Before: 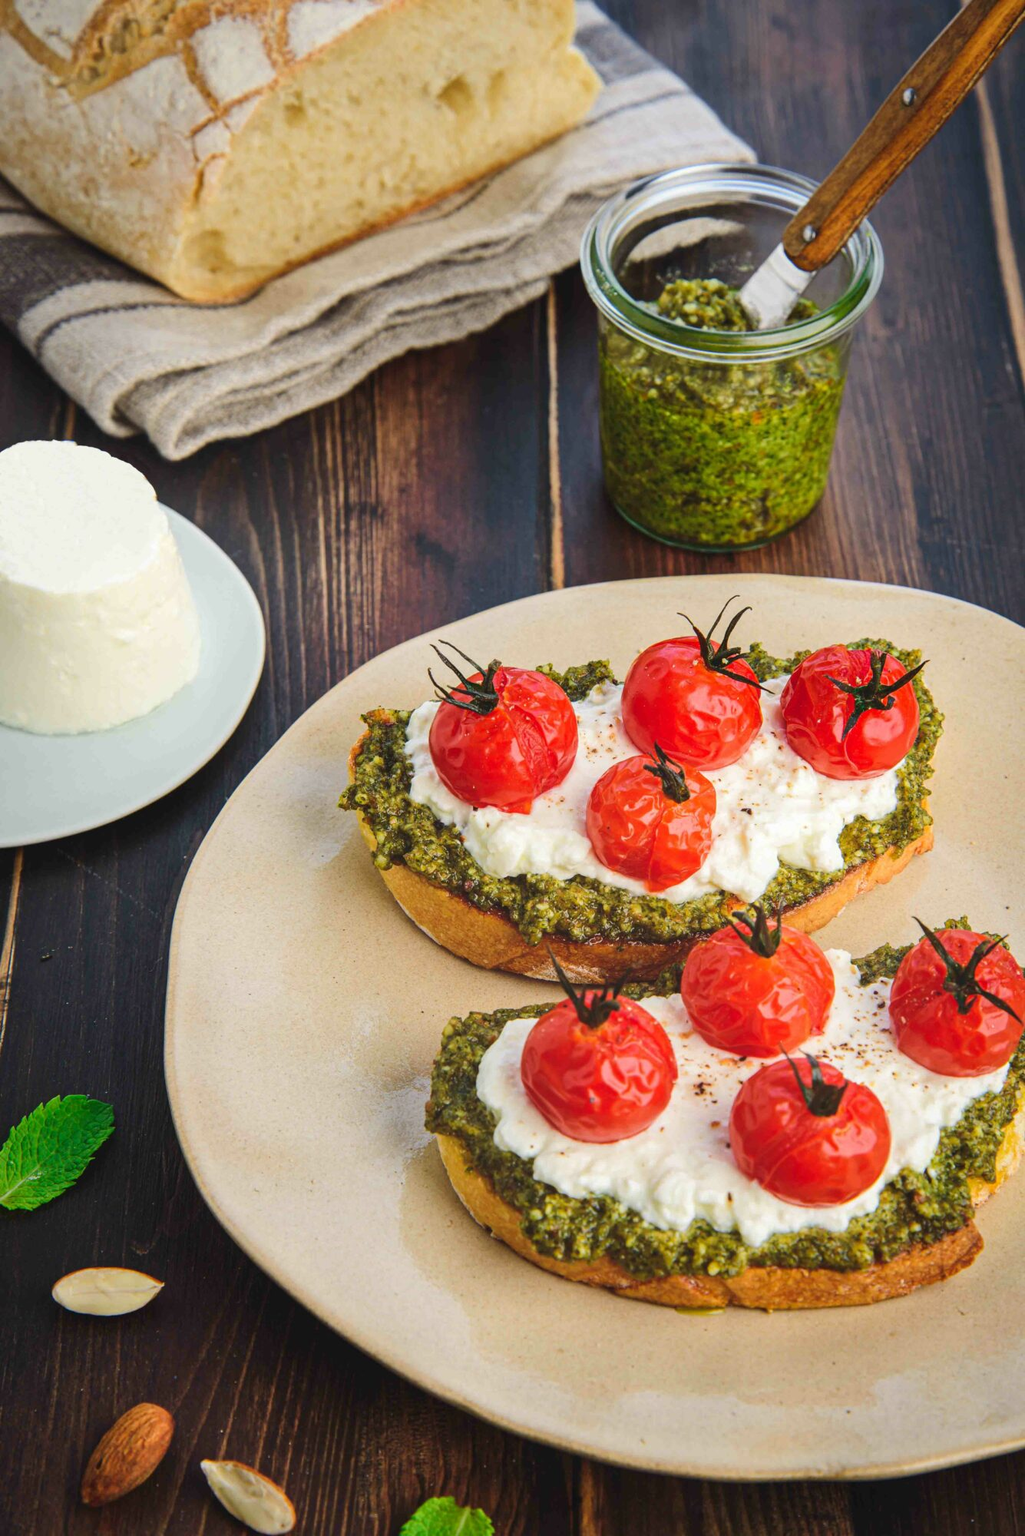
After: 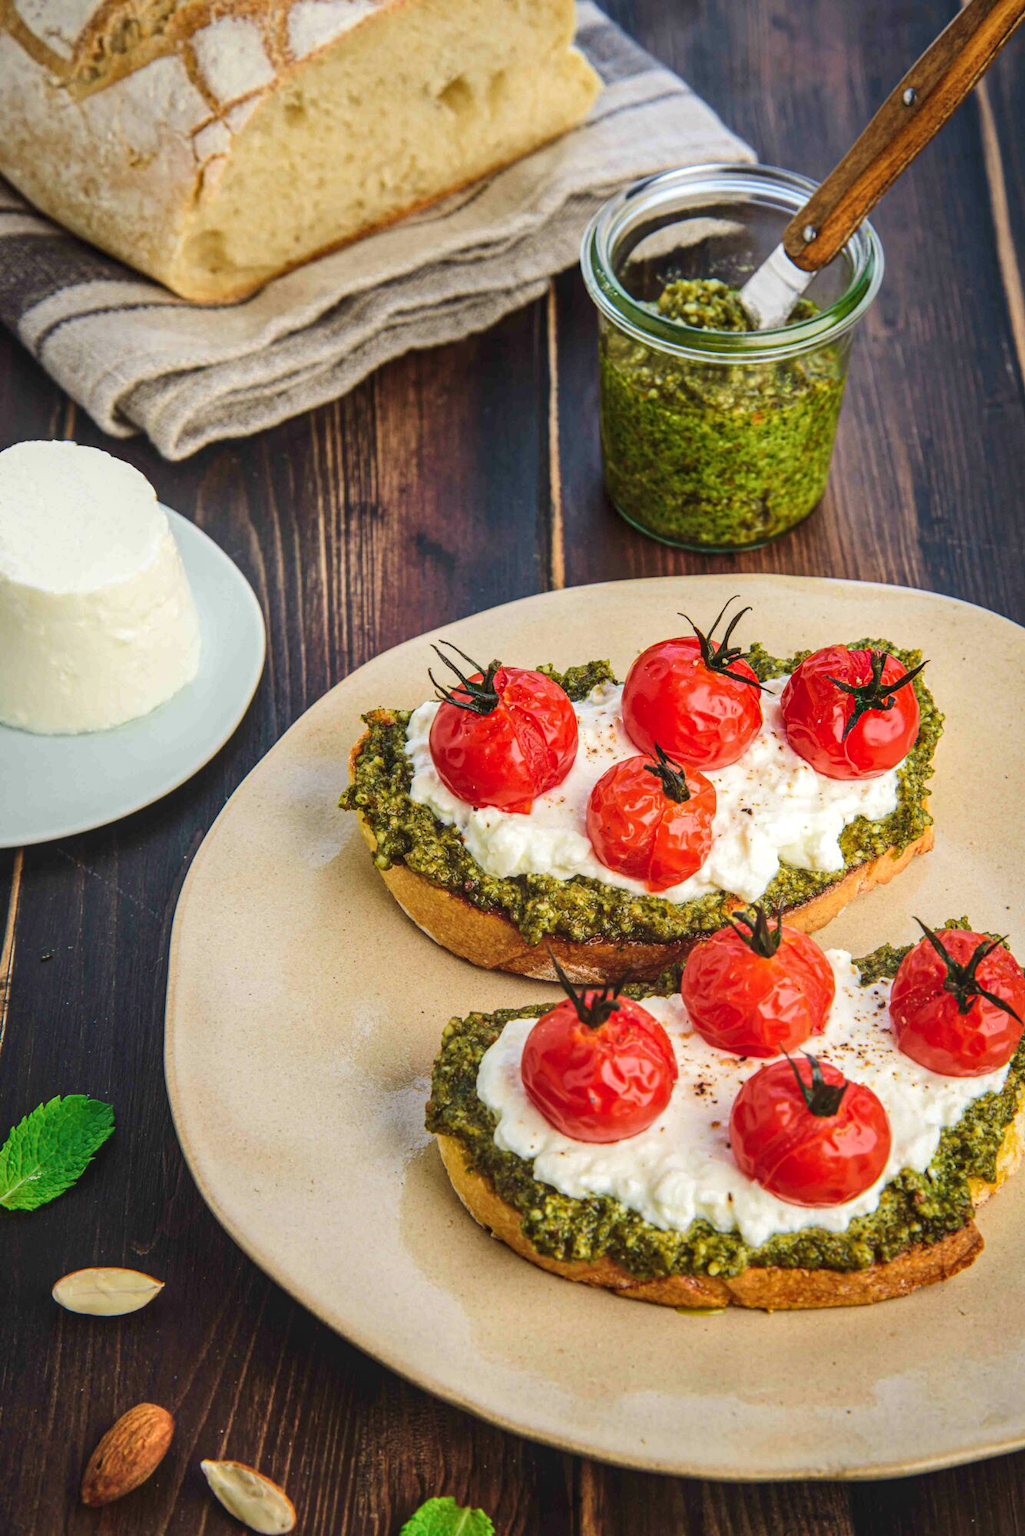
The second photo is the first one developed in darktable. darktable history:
local contrast: on, module defaults
velvia: strength 14.46%
